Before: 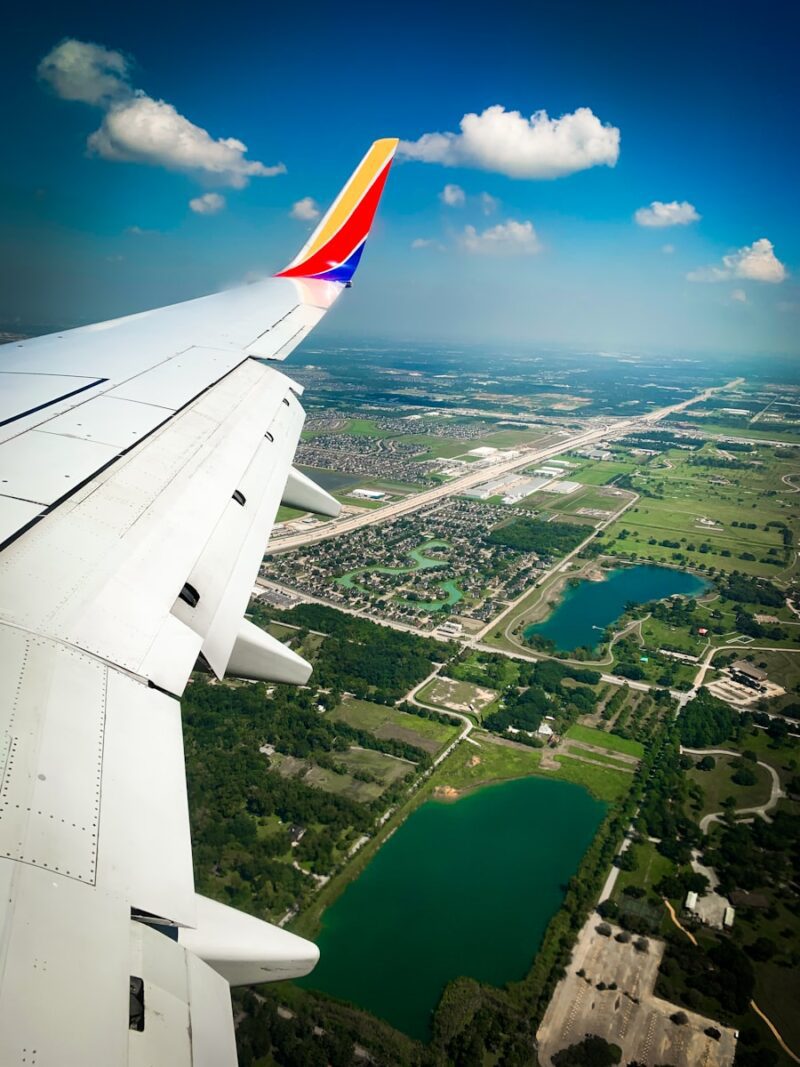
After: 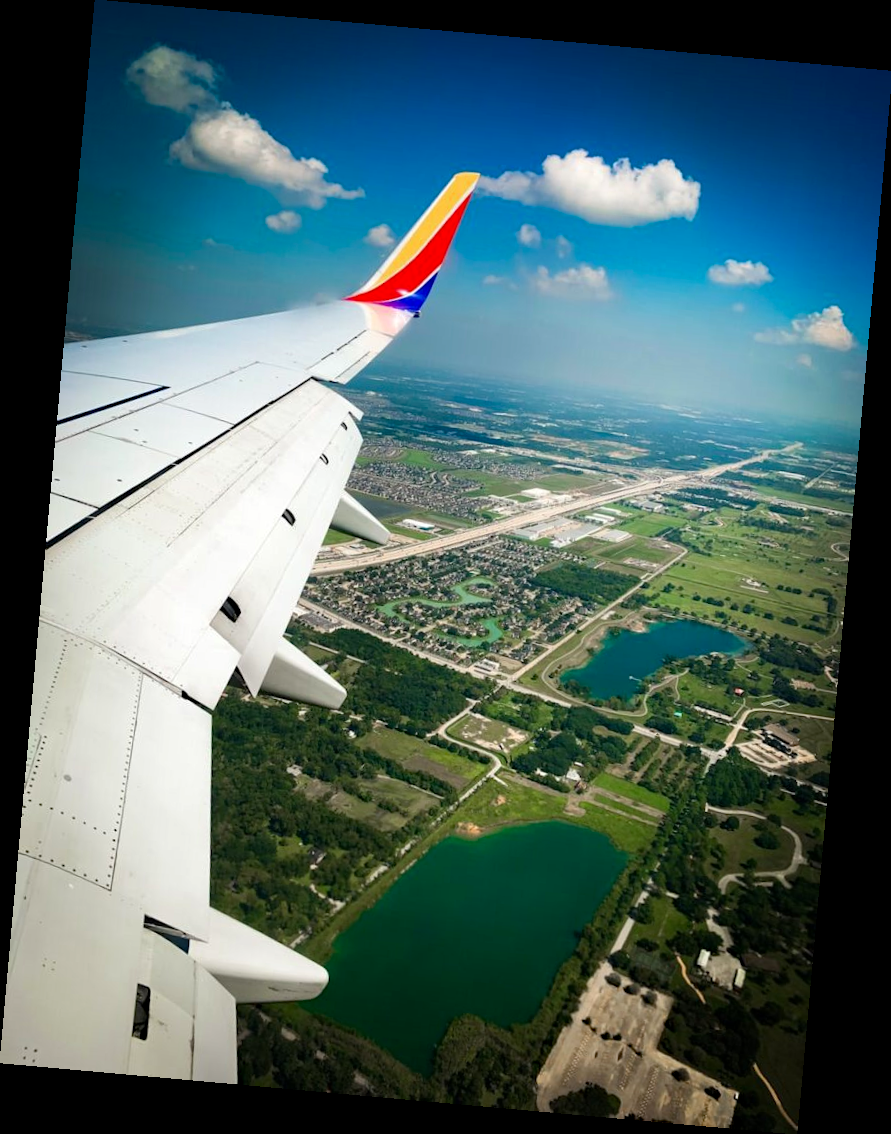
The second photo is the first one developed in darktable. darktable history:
haze removal: compatibility mode true, adaptive false
rotate and perspective: rotation 5.12°, automatic cropping off
